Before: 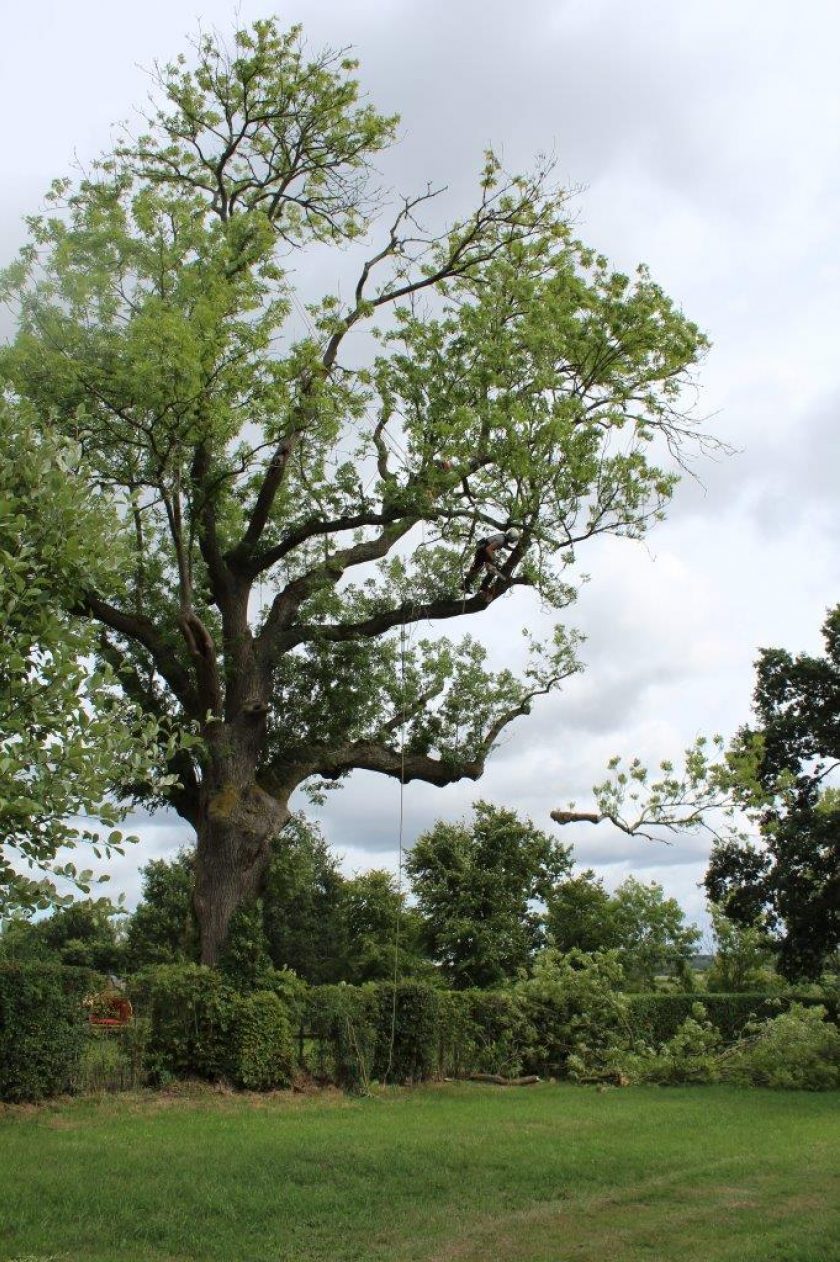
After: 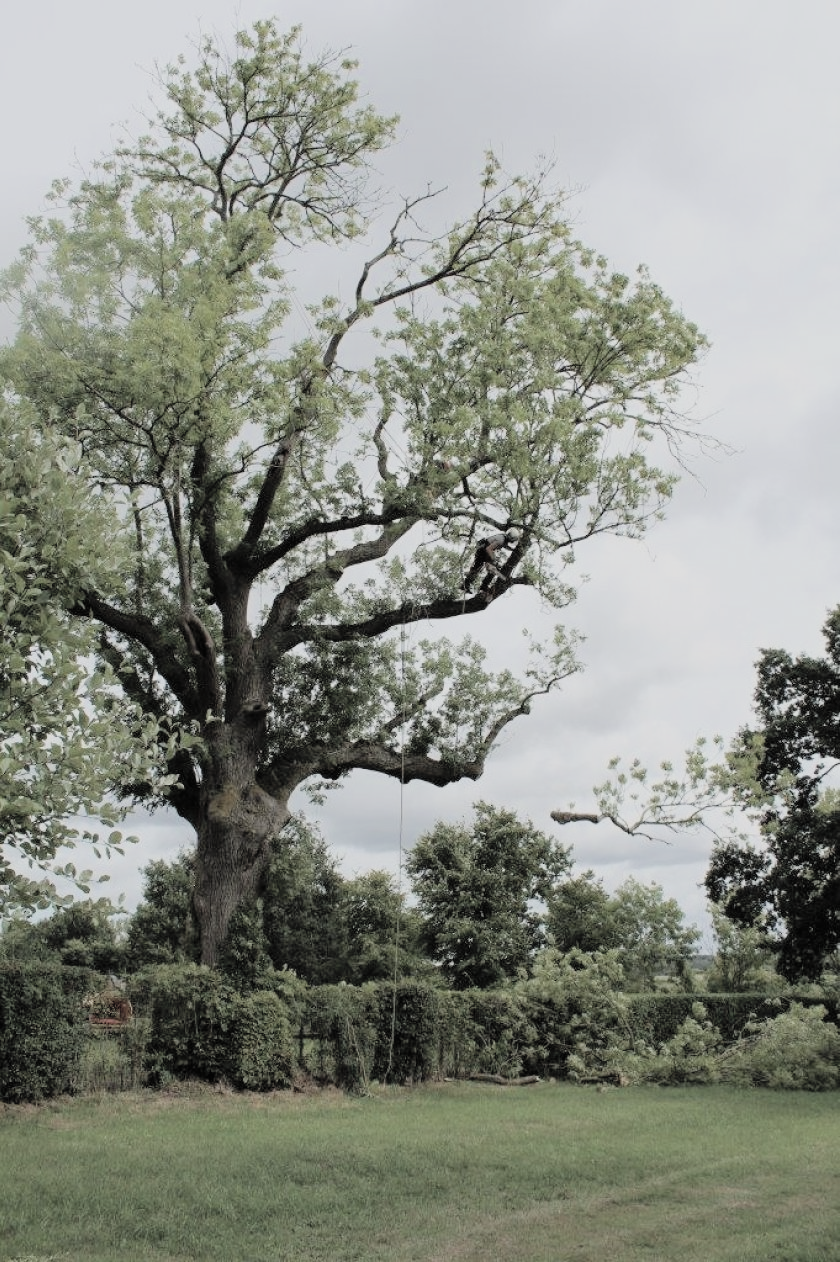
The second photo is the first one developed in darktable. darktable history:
contrast brightness saturation: brightness 0.18, saturation -0.5
filmic rgb: black relative exposure -7.65 EV, white relative exposure 4.56 EV, hardness 3.61
